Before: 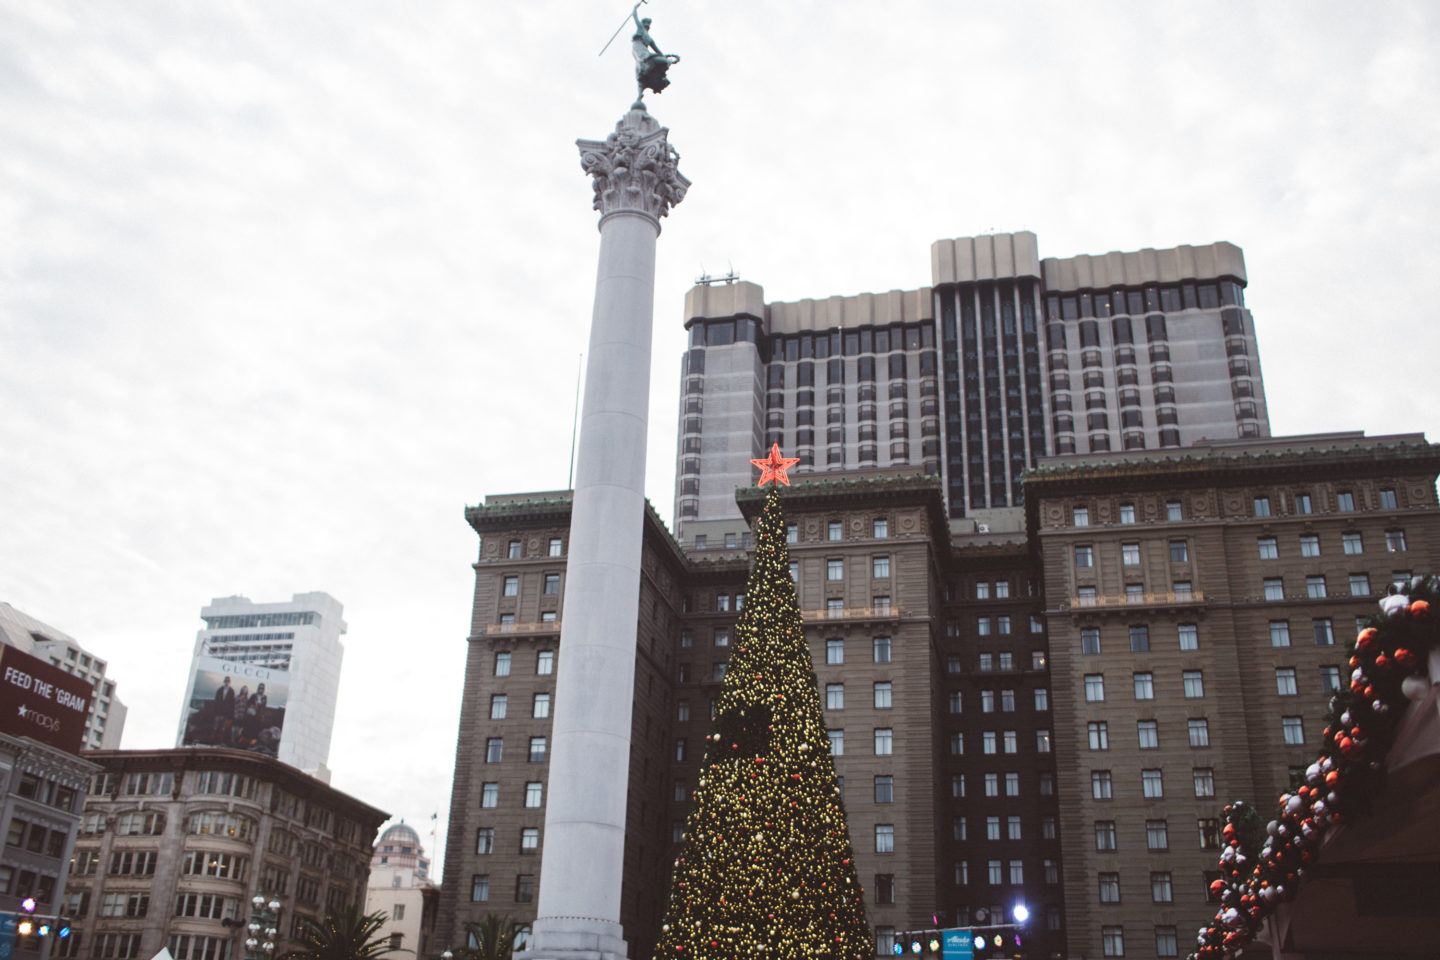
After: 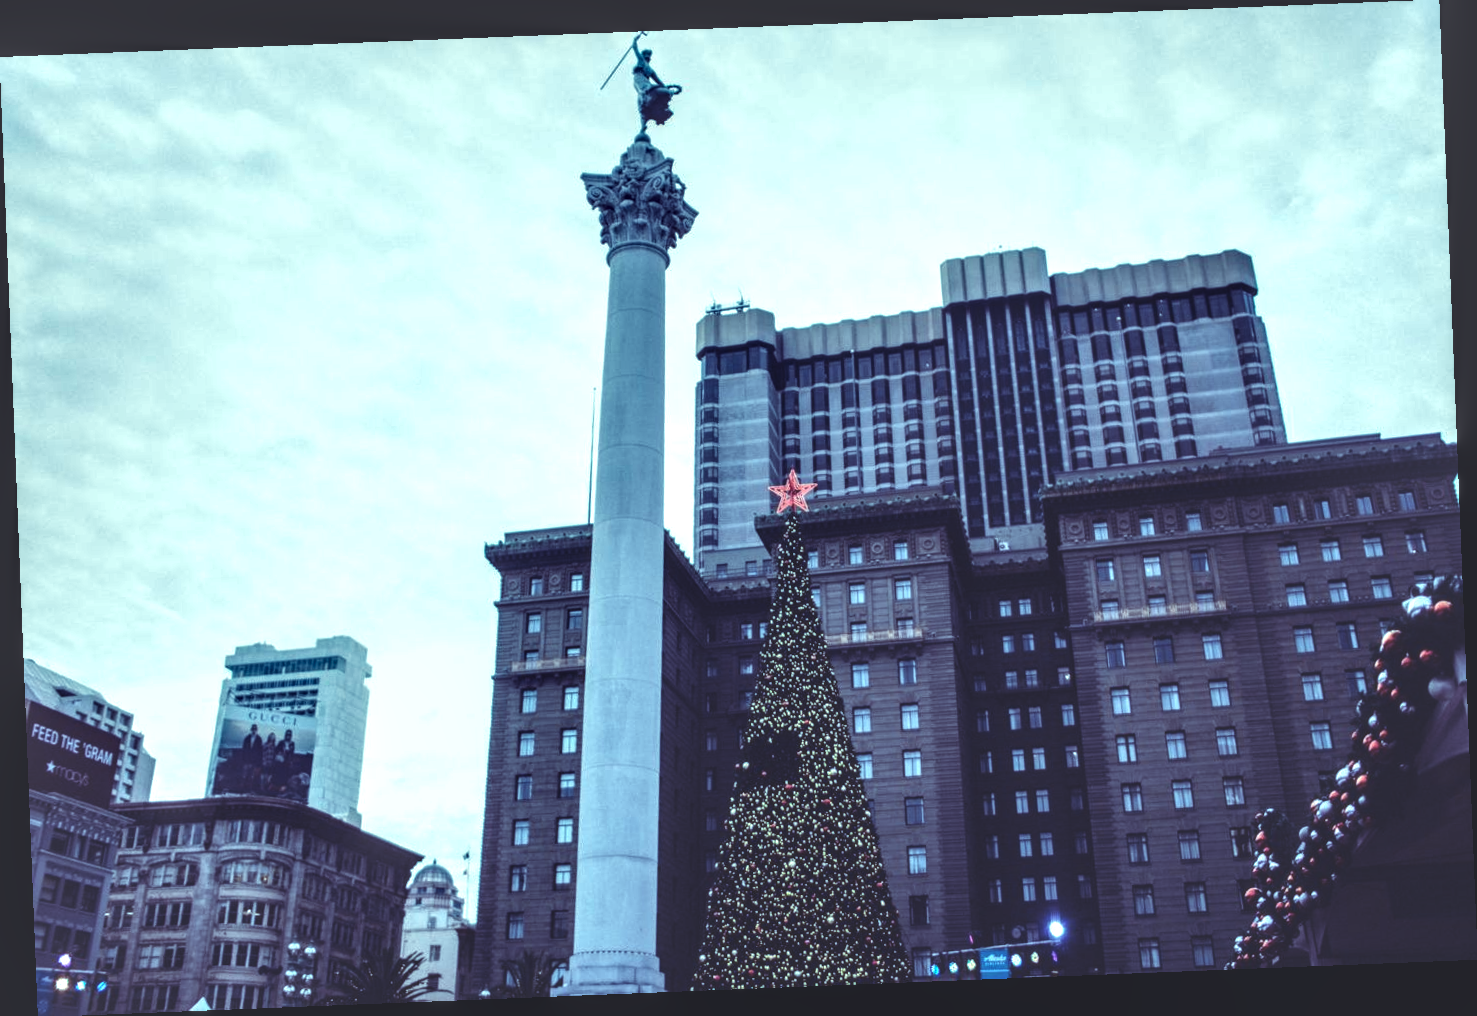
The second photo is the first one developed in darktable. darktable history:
rotate and perspective: rotation -2.29°, automatic cropping off
local contrast: highlights 19%, detail 186%
rgb curve: curves: ch0 [(0, 0.186) (0.314, 0.284) (0.576, 0.466) (0.805, 0.691) (0.936, 0.886)]; ch1 [(0, 0.186) (0.314, 0.284) (0.581, 0.534) (0.771, 0.746) (0.936, 0.958)]; ch2 [(0, 0.216) (0.275, 0.39) (1, 1)], mode RGB, independent channels, compensate middle gray true, preserve colors none
white balance: red 0.976, blue 1.04
